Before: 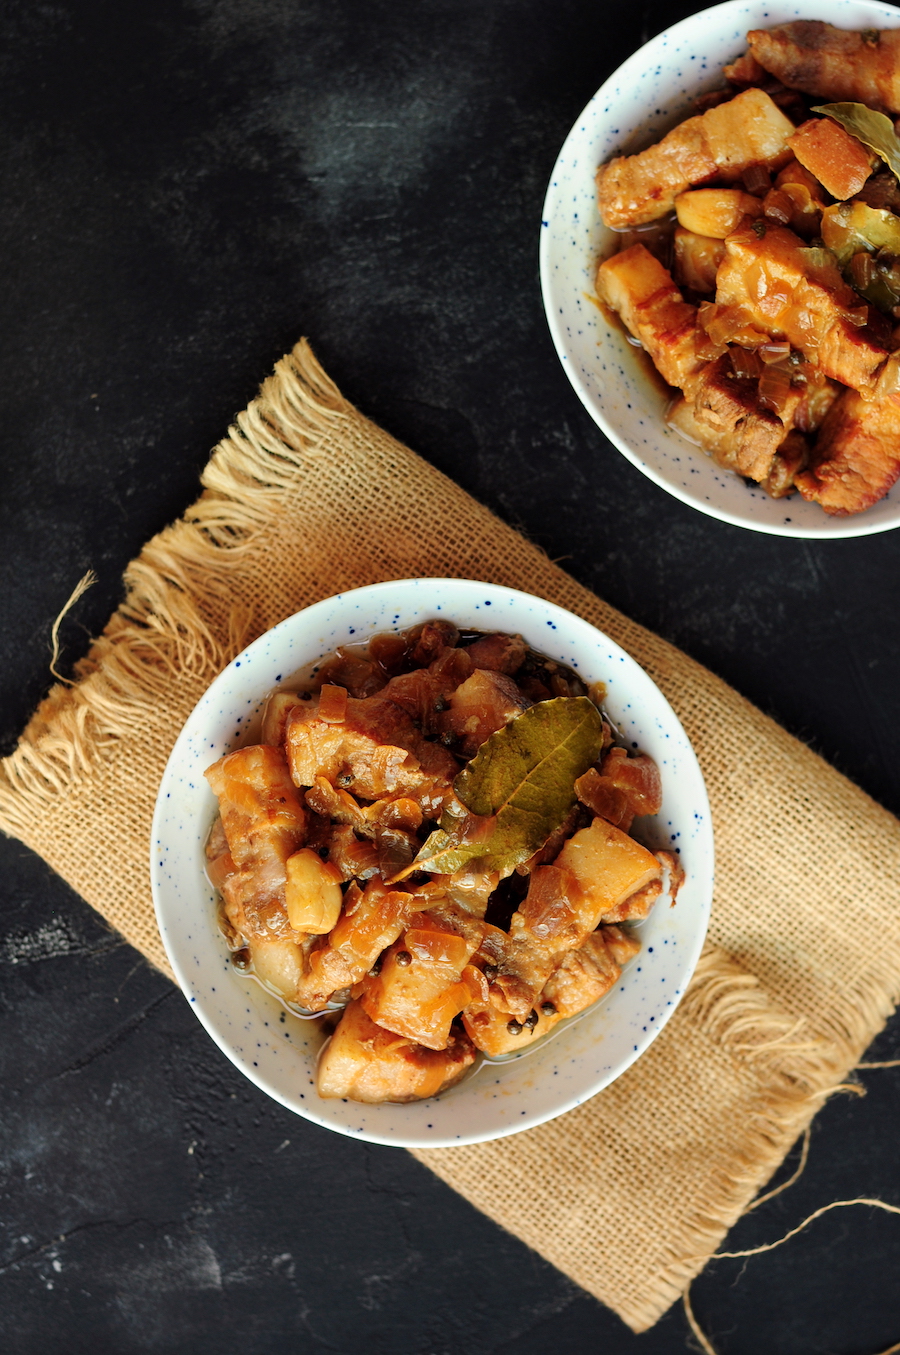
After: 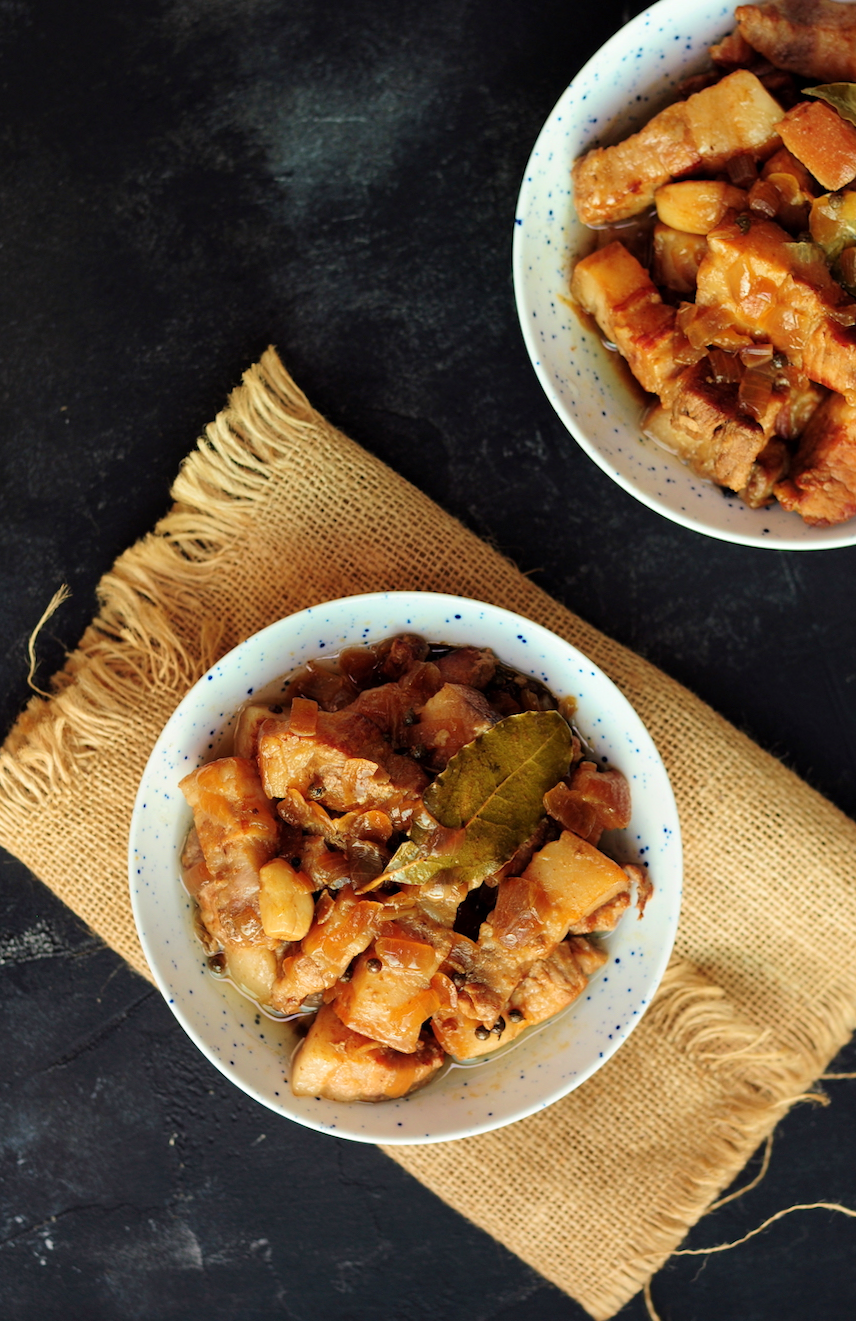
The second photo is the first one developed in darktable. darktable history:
rotate and perspective: rotation 0.074°, lens shift (vertical) 0.096, lens shift (horizontal) -0.041, crop left 0.043, crop right 0.952, crop top 0.024, crop bottom 0.979
velvia: on, module defaults
